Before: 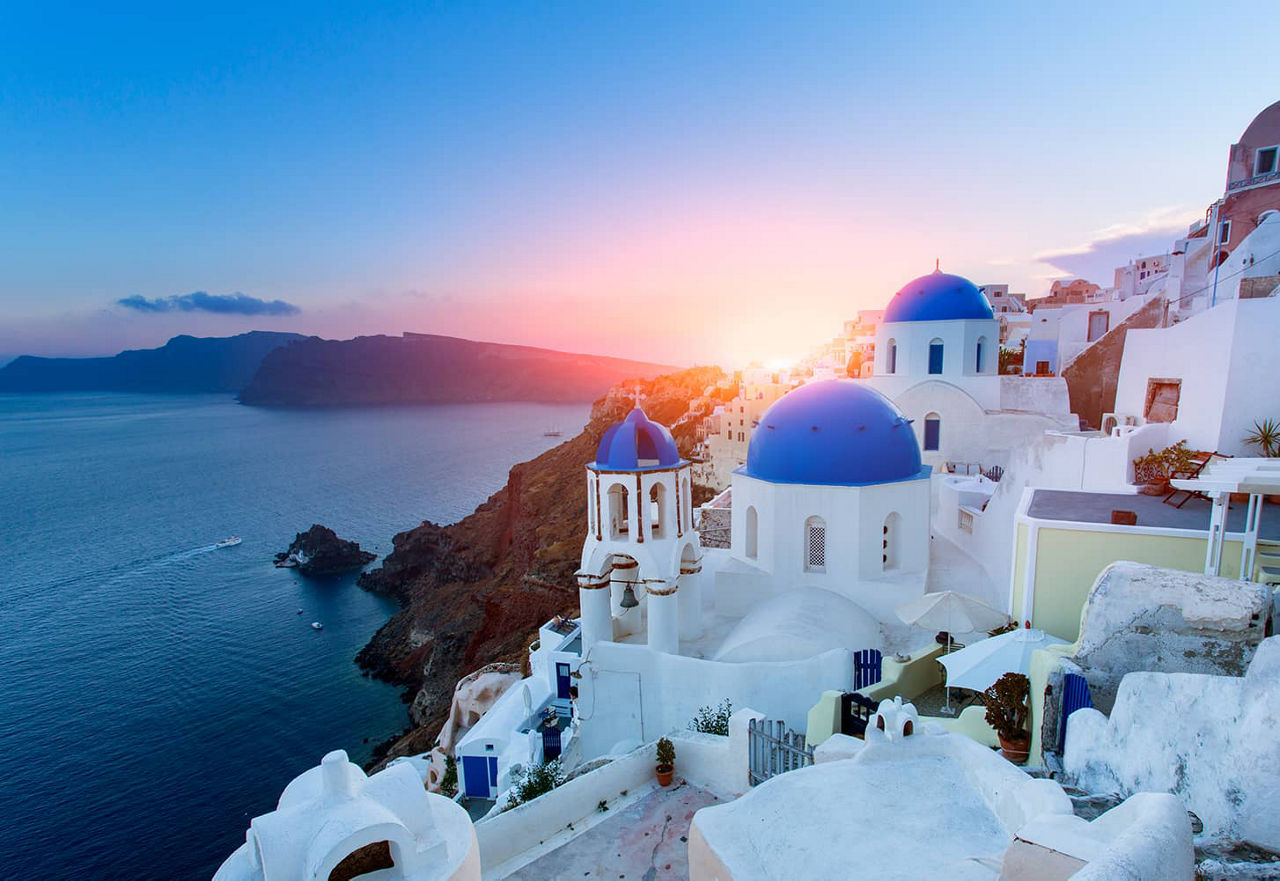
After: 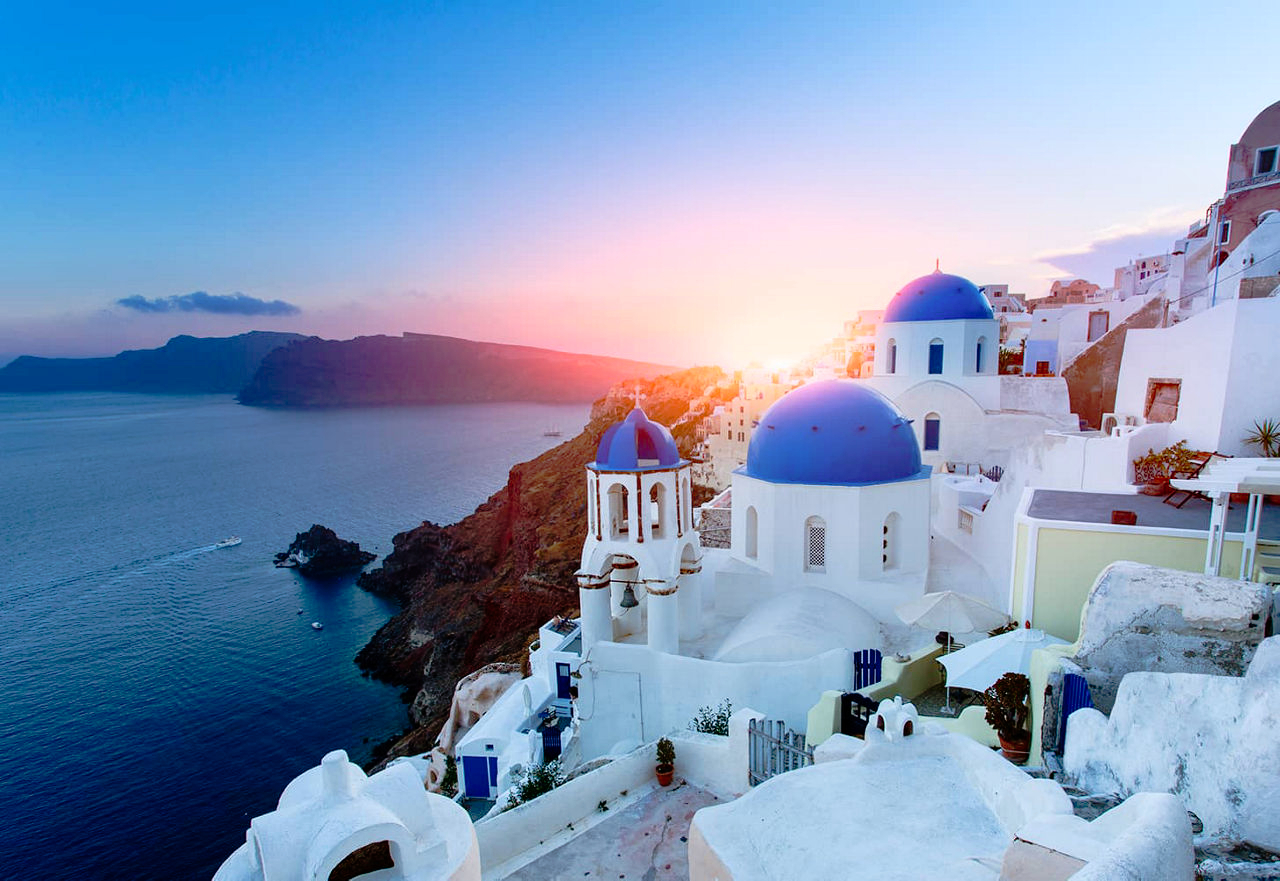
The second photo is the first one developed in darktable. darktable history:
tone curve: curves: ch0 [(0, 0) (0.126, 0.061) (0.362, 0.382) (0.498, 0.498) (0.706, 0.712) (1, 1)]; ch1 [(0, 0) (0.5, 0.522) (0.55, 0.586) (1, 1)]; ch2 [(0, 0) (0.44, 0.424) (0.5, 0.482) (0.537, 0.538) (1, 1)], preserve colors none
shadows and highlights: shadows 1.2, highlights 41.4
exposure: exposure -0.018 EV, compensate exposure bias true, compensate highlight preservation false
